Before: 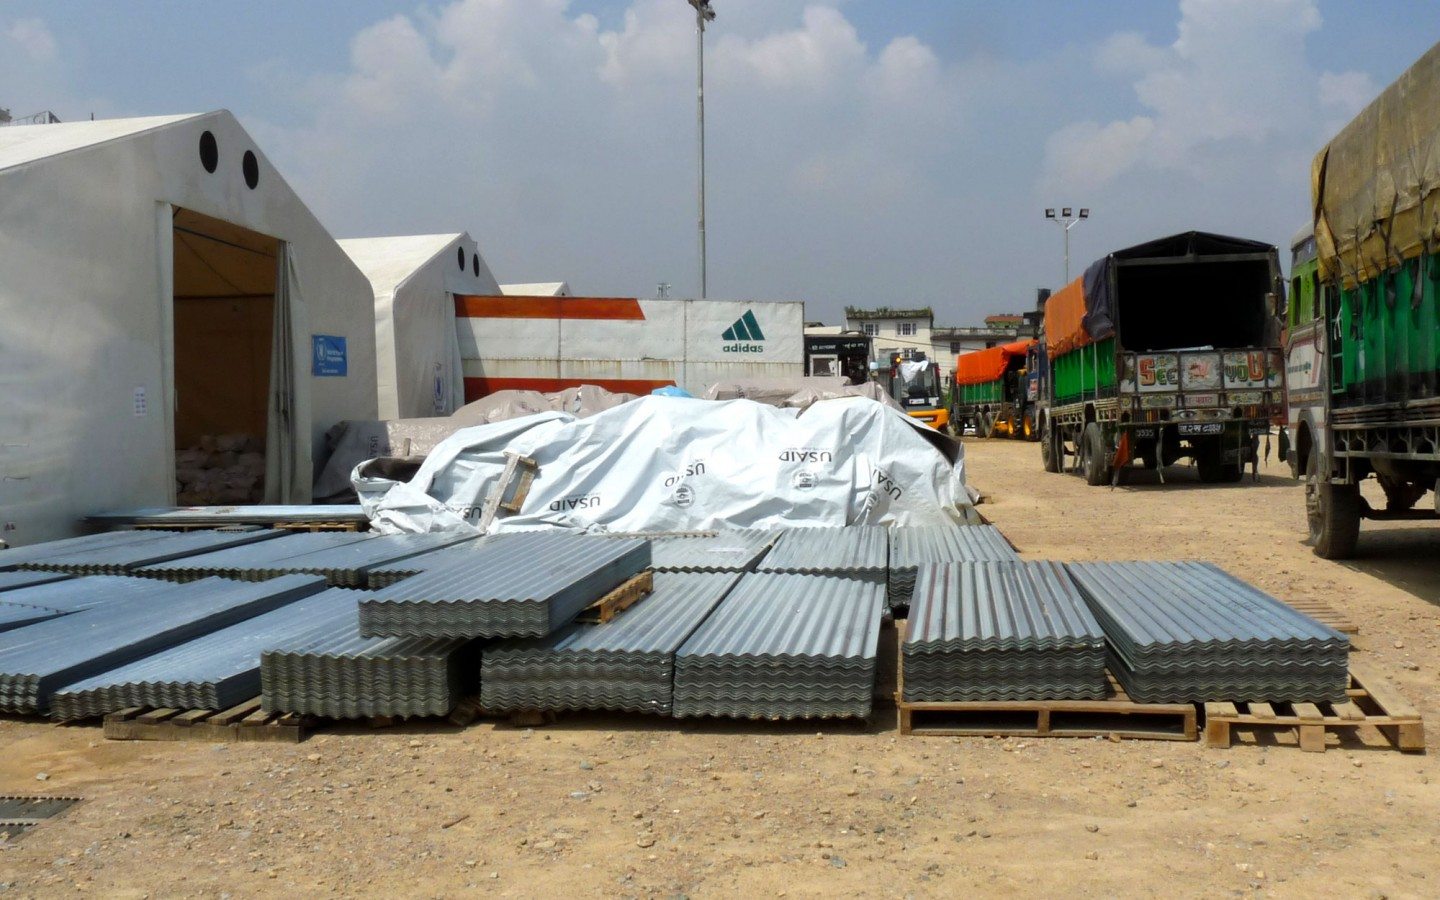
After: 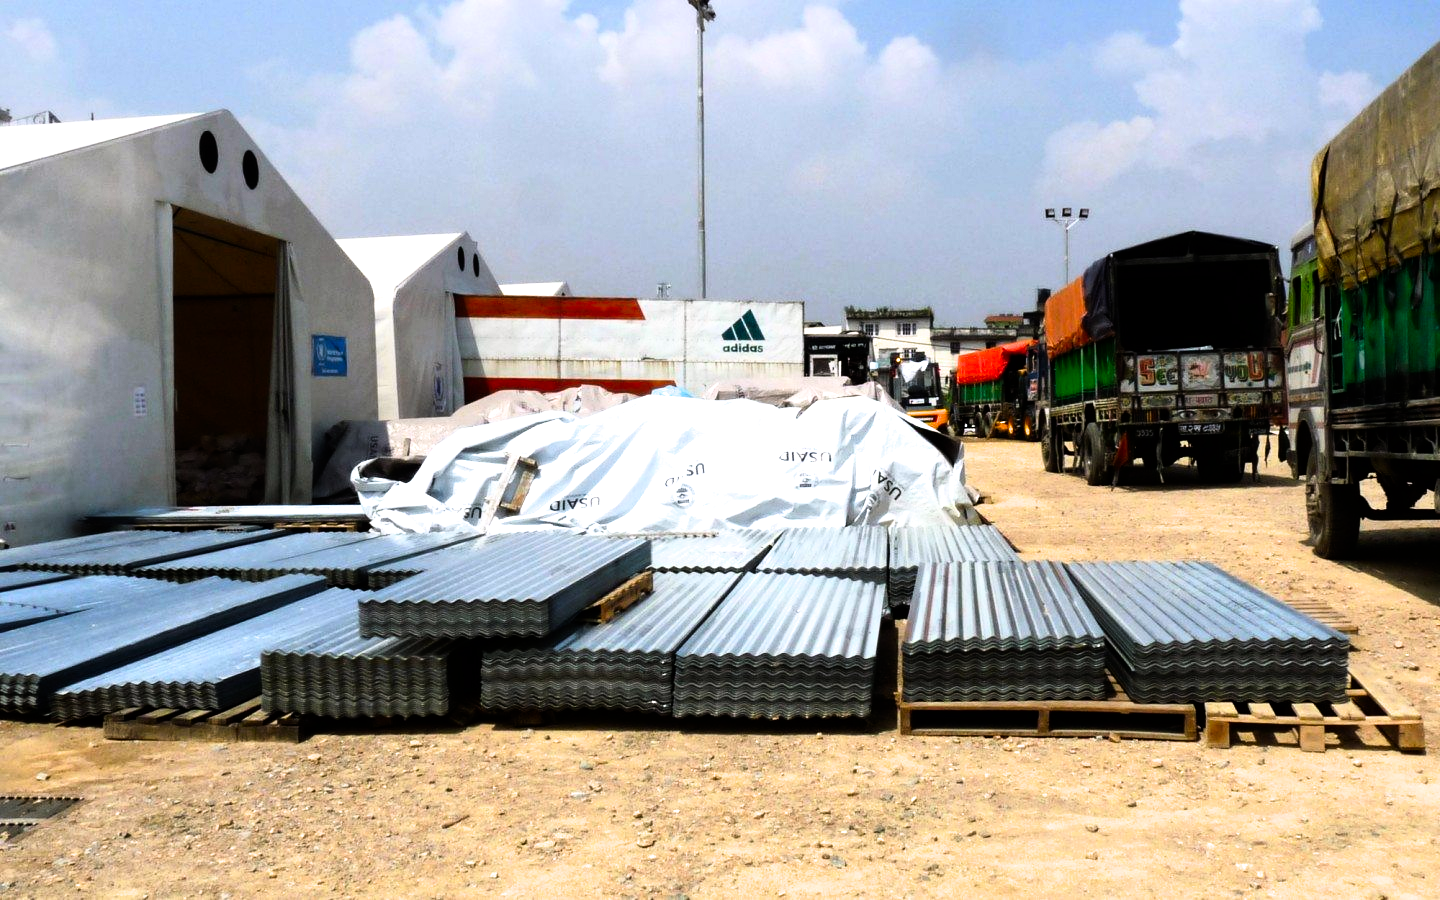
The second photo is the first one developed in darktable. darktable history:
color correction: saturation 1.34
tone equalizer: -8 EV -0.417 EV, -7 EV -0.389 EV, -6 EV -0.333 EV, -5 EV -0.222 EV, -3 EV 0.222 EV, -2 EV 0.333 EV, -1 EV 0.389 EV, +0 EV 0.417 EV, edges refinement/feathering 500, mask exposure compensation -1.57 EV, preserve details no
white balance: red 1.009, blue 1.027
filmic rgb: white relative exposure 2.2 EV, hardness 6.97
